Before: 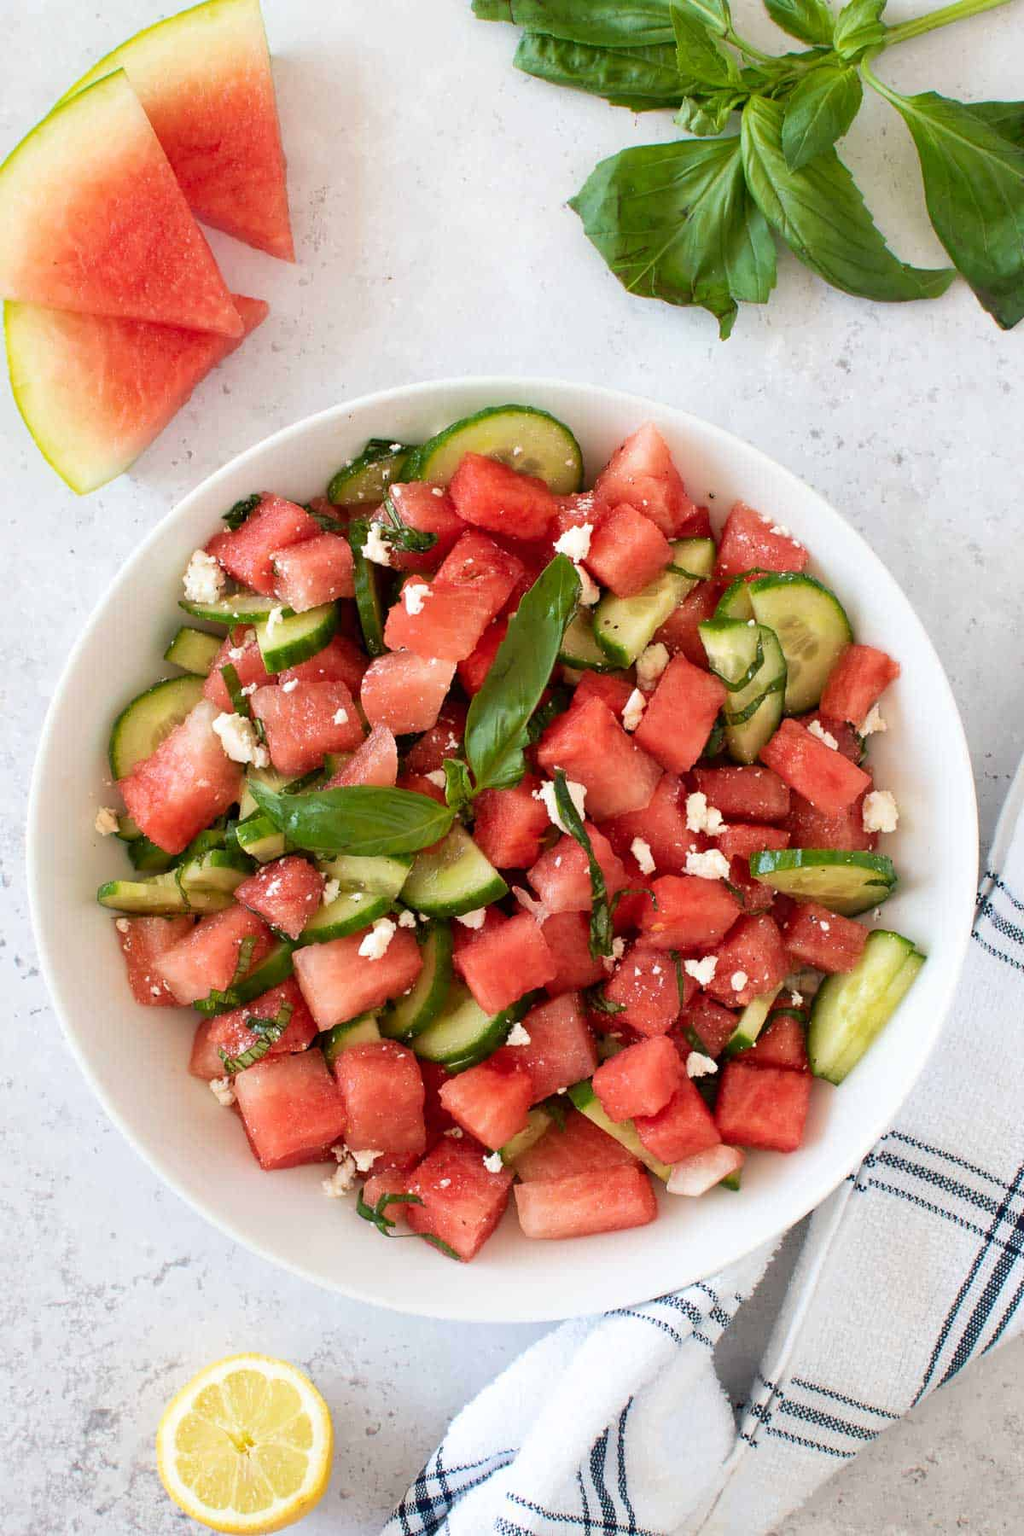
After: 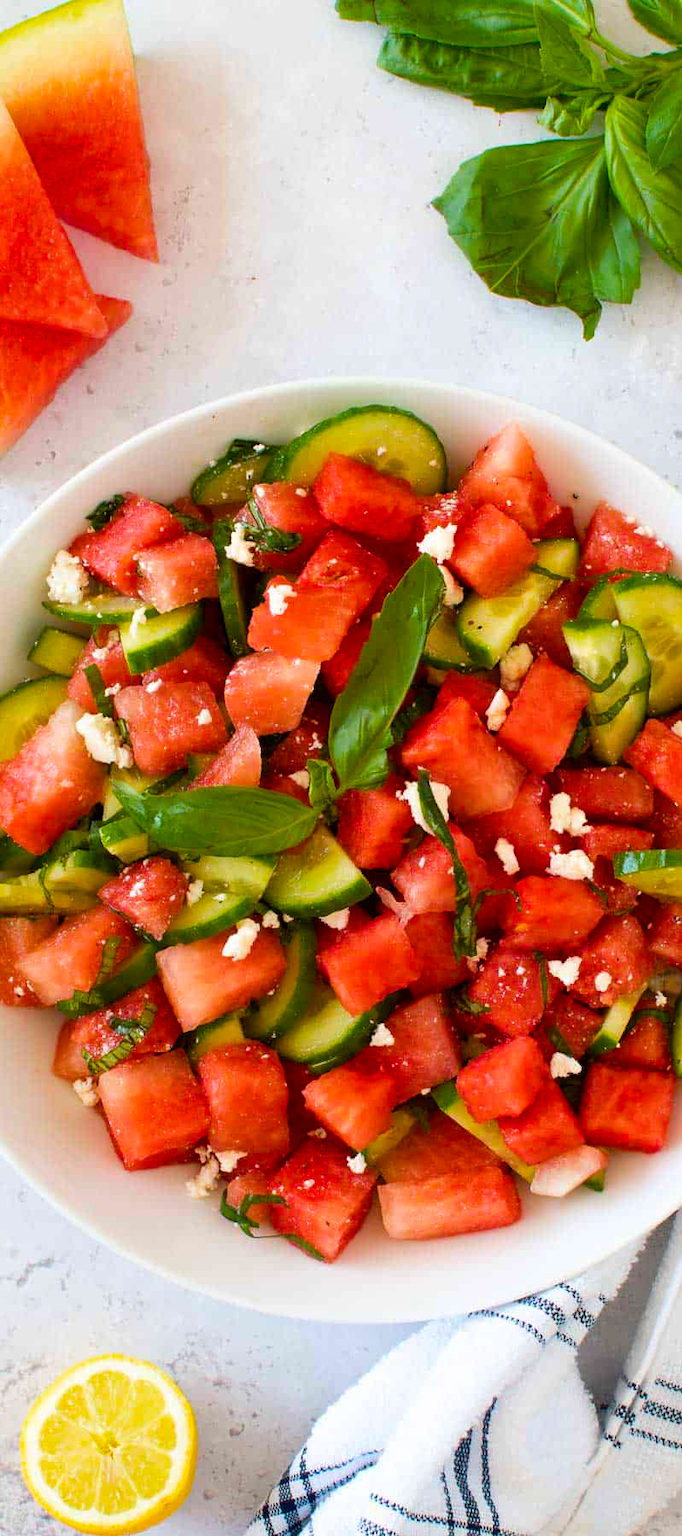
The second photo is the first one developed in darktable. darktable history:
crop and rotate: left 13.409%, right 19.924%
color balance rgb: perceptual saturation grading › global saturation 40%, global vibrance 15%
